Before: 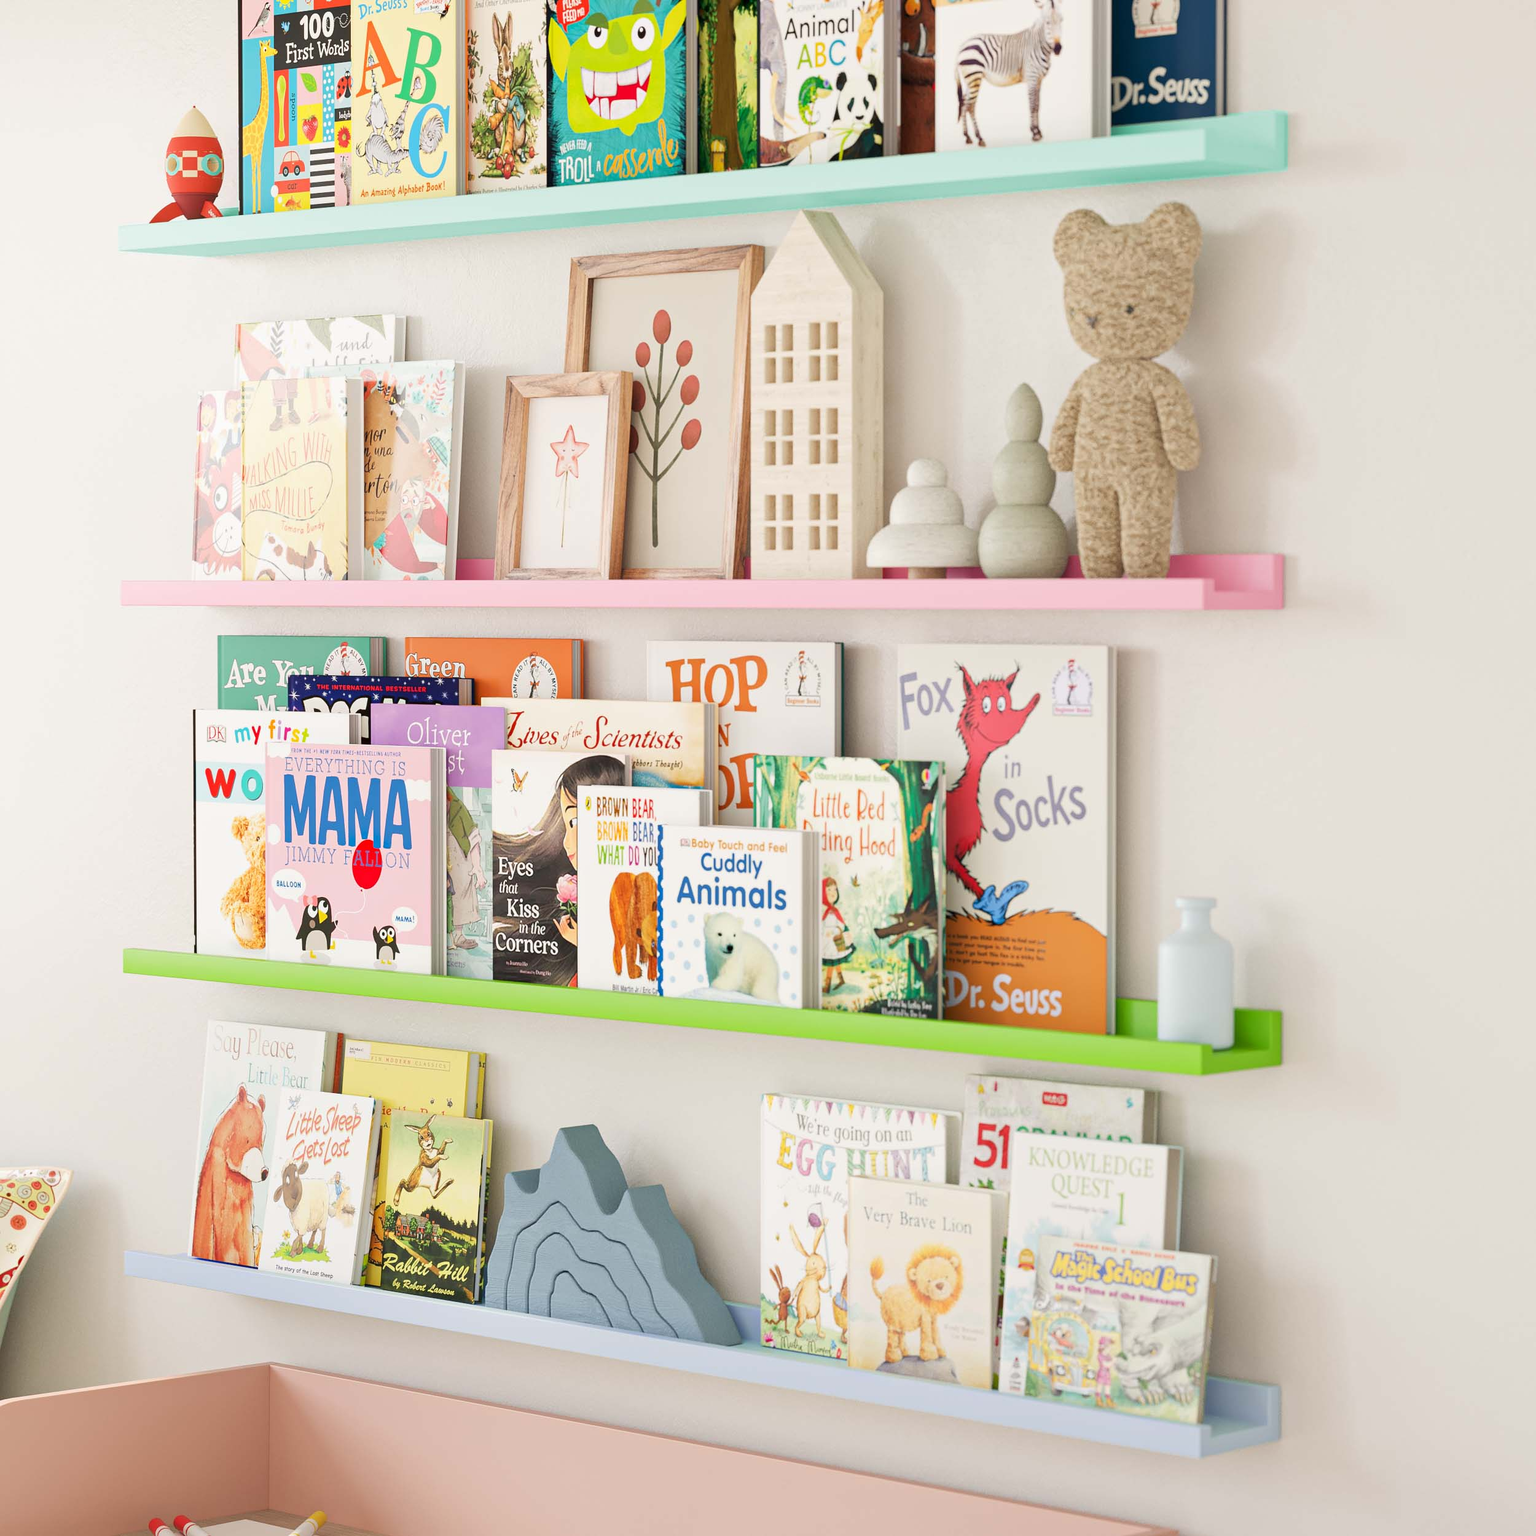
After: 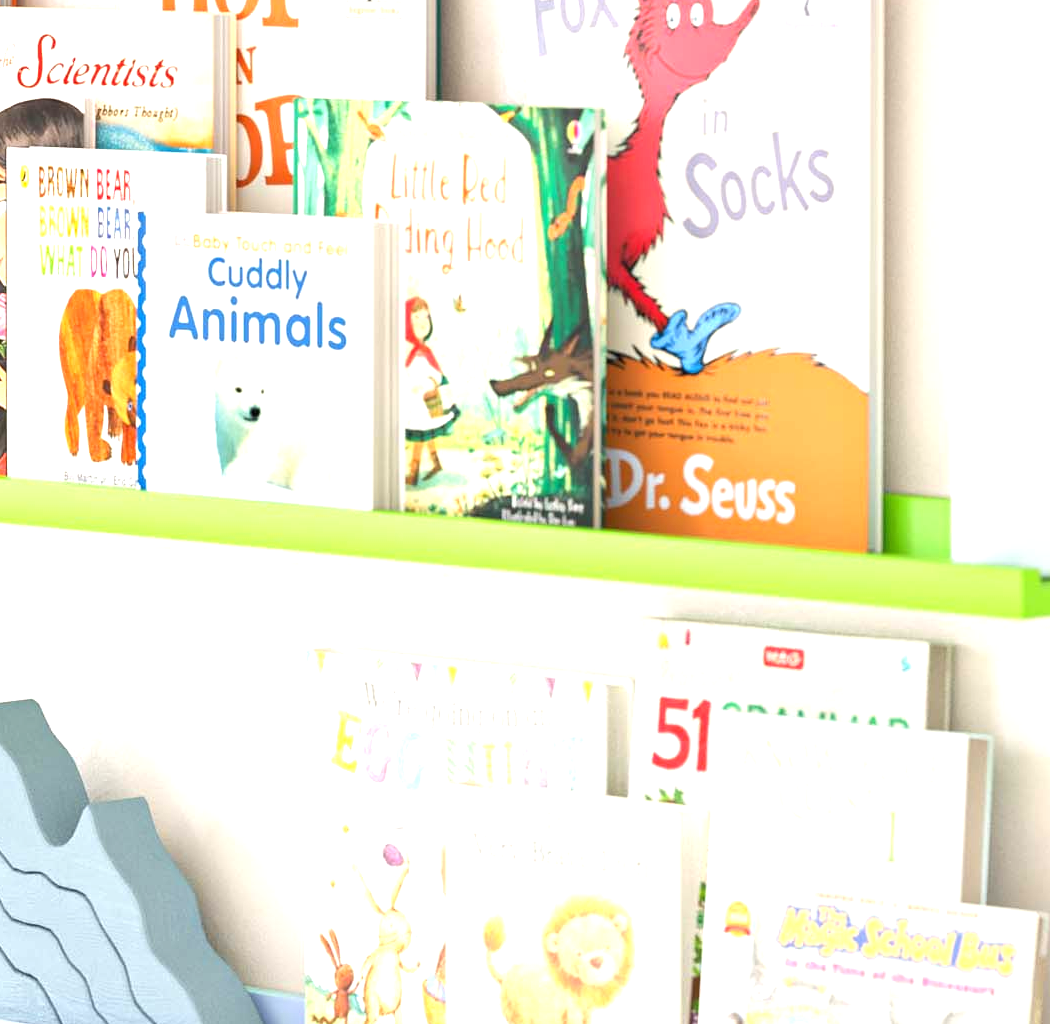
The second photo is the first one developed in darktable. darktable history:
exposure: black level correction 0, exposure 1 EV, compensate highlight preservation false
crop: left 37.334%, top 45.263%, right 20.647%, bottom 13.77%
